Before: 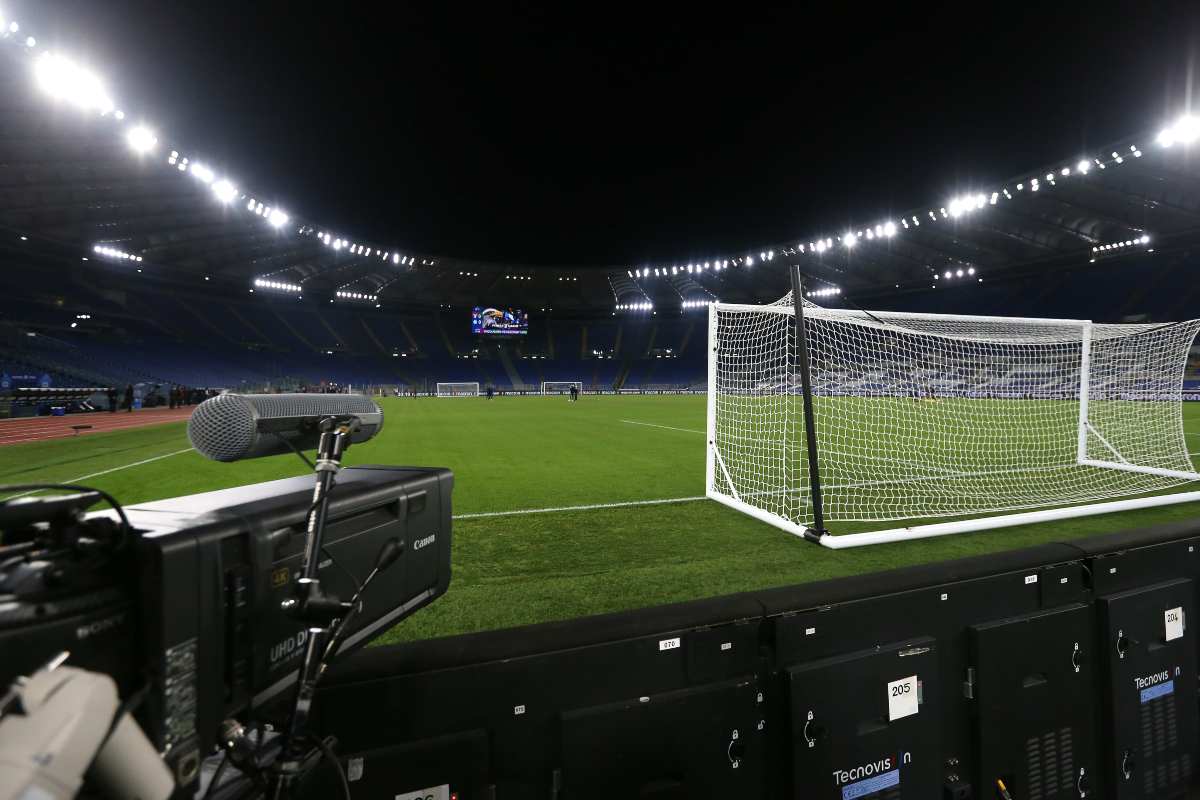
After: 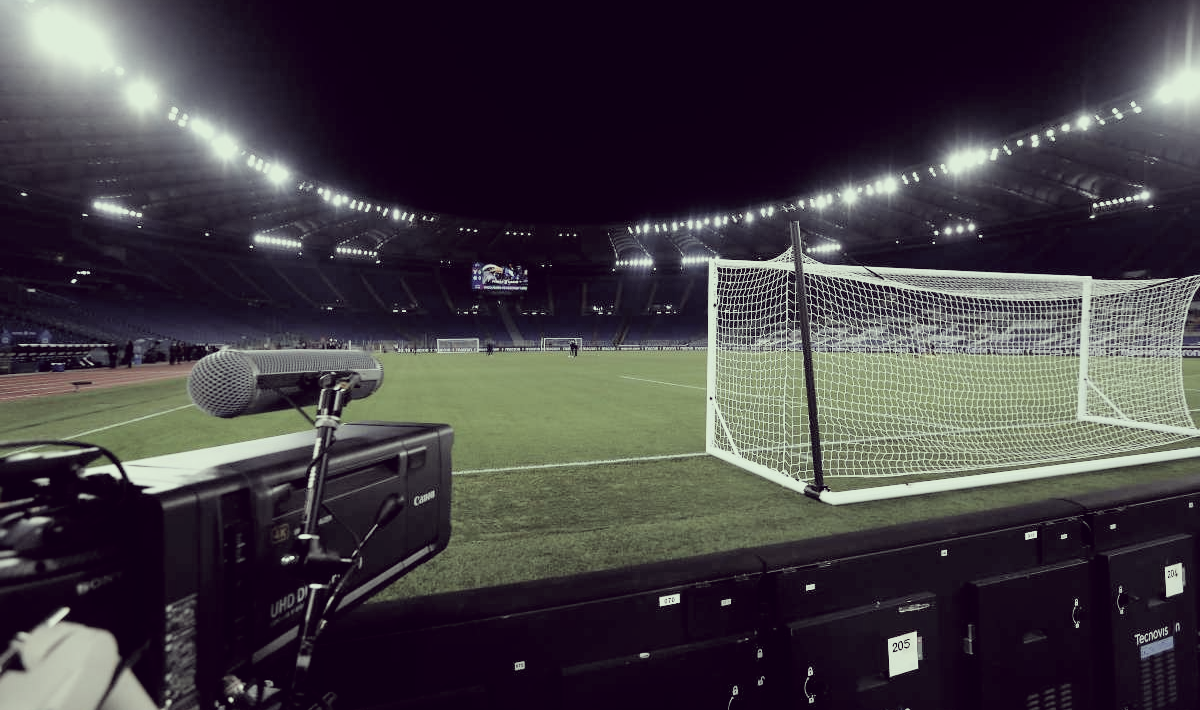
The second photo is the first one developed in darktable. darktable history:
color correction: highlights a* -20.17, highlights b* 20.27, shadows a* 20.03, shadows b* -20.46, saturation 0.43
filmic rgb: black relative exposure -6.68 EV, white relative exposure 4.56 EV, hardness 3.25
crop and rotate: top 5.609%, bottom 5.609%
exposure: black level correction 0, exposure 0.7 EV, compensate exposure bias true, compensate highlight preservation false
